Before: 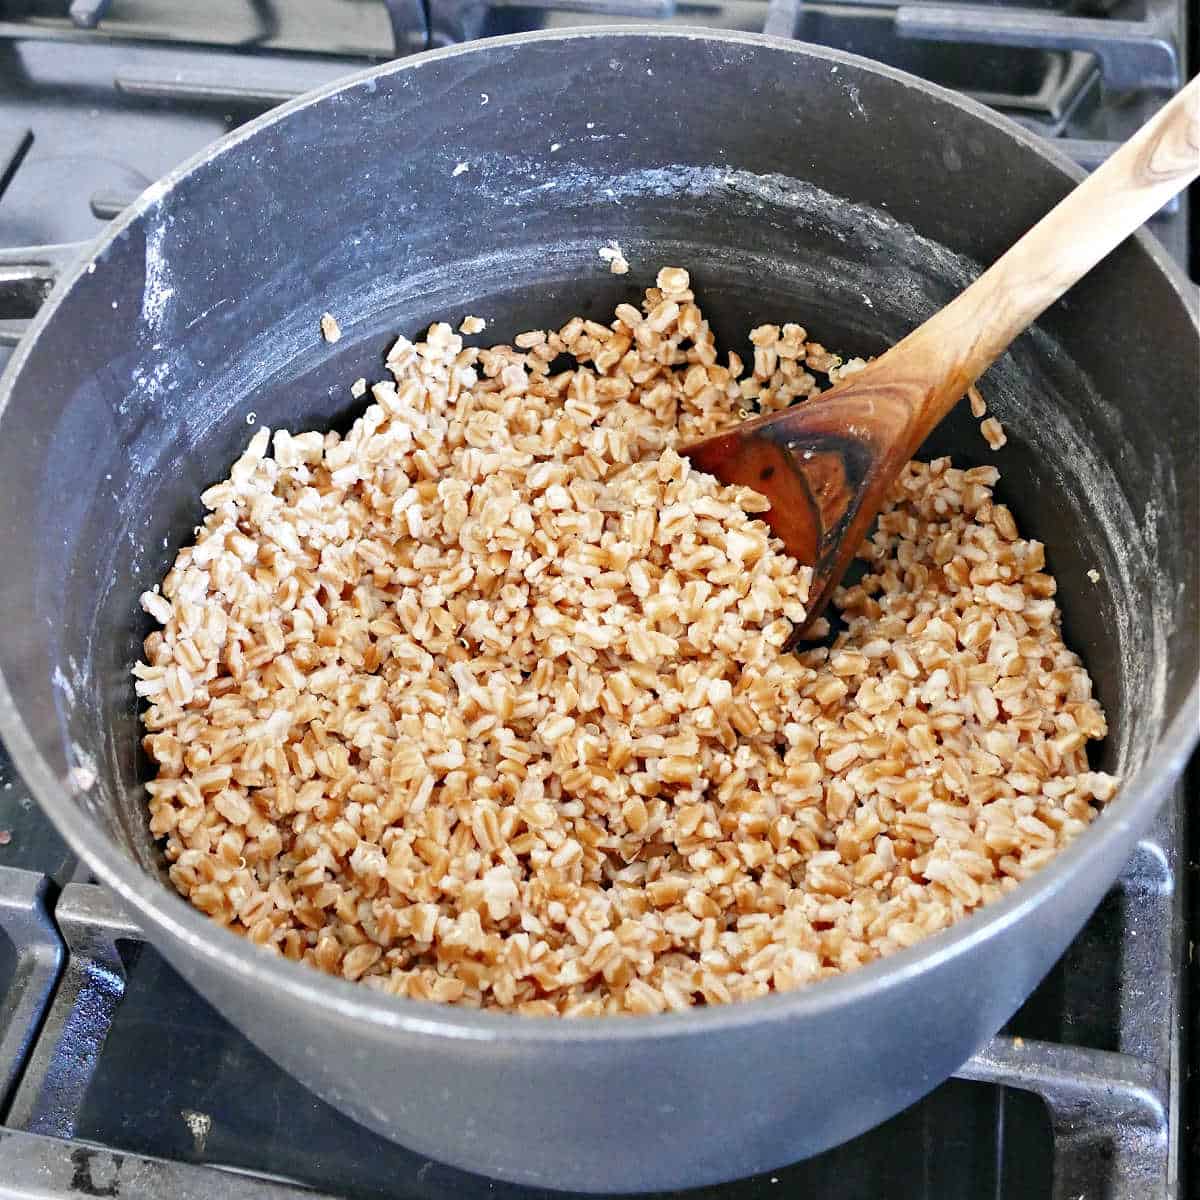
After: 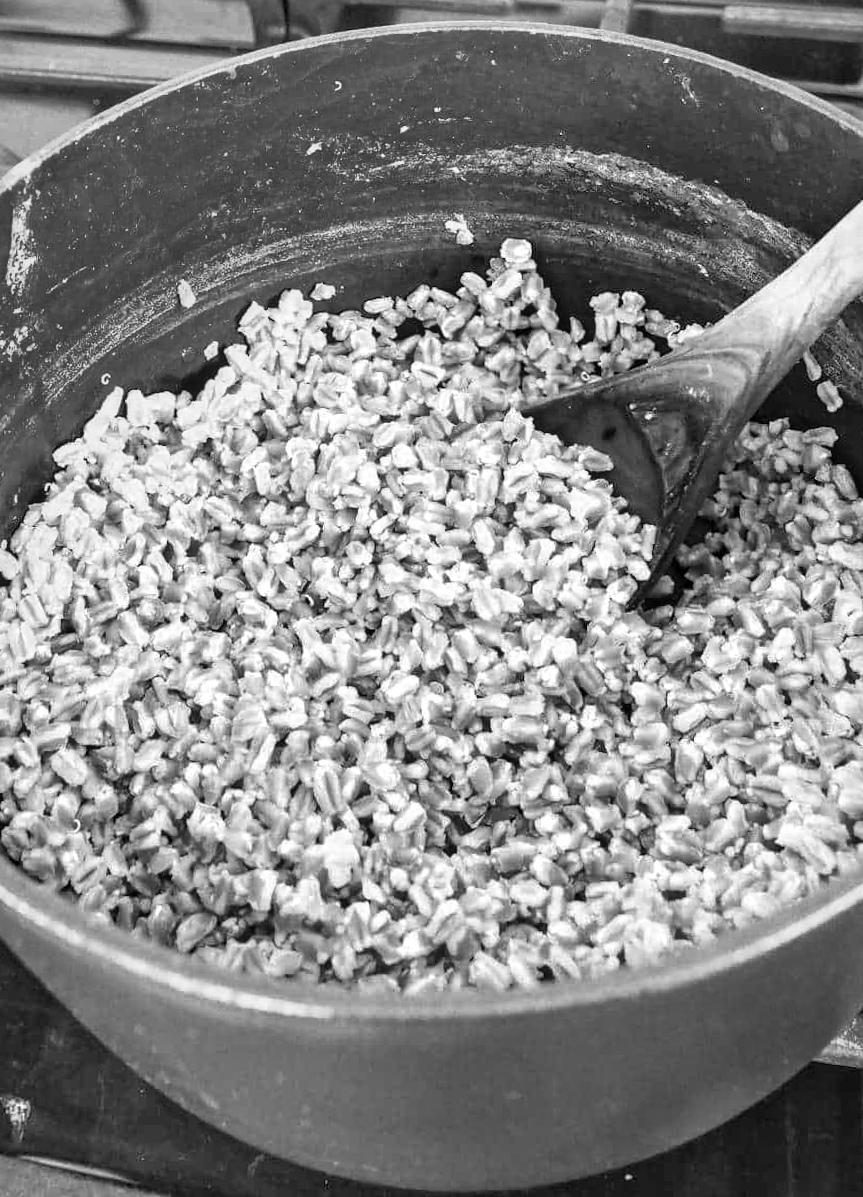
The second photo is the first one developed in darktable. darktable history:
crop: left 9.88%, right 12.664%
contrast brightness saturation: contrast 0.05, brightness 0.06, saturation 0.01
white balance: red 0.766, blue 1.537
tone equalizer: -8 EV -0.417 EV, -7 EV -0.389 EV, -6 EV -0.333 EV, -5 EV -0.222 EV, -3 EV 0.222 EV, -2 EV 0.333 EV, -1 EV 0.389 EV, +0 EV 0.417 EV, edges refinement/feathering 500, mask exposure compensation -1.57 EV, preserve details no
monochrome: a 0, b 0, size 0.5, highlights 0.57
rotate and perspective: rotation 0.215°, lens shift (vertical) -0.139, crop left 0.069, crop right 0.939, crop top 0.002, crop bottom 0.996
local contrast: on, module defaults
exposure: compensate highlight preservation false
